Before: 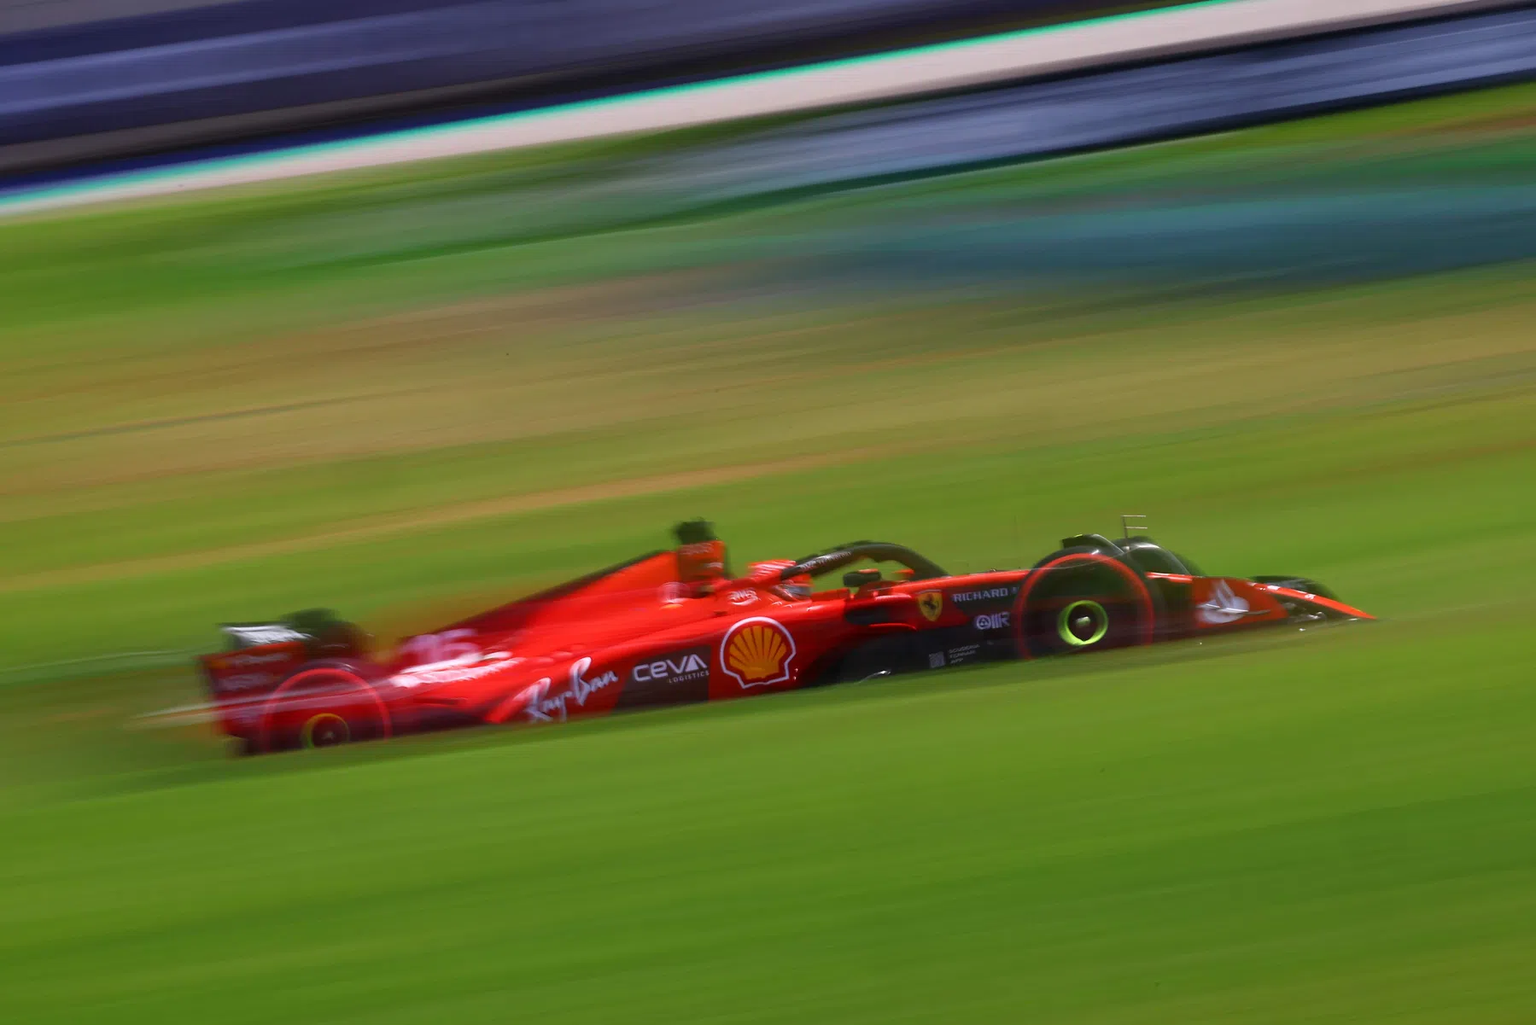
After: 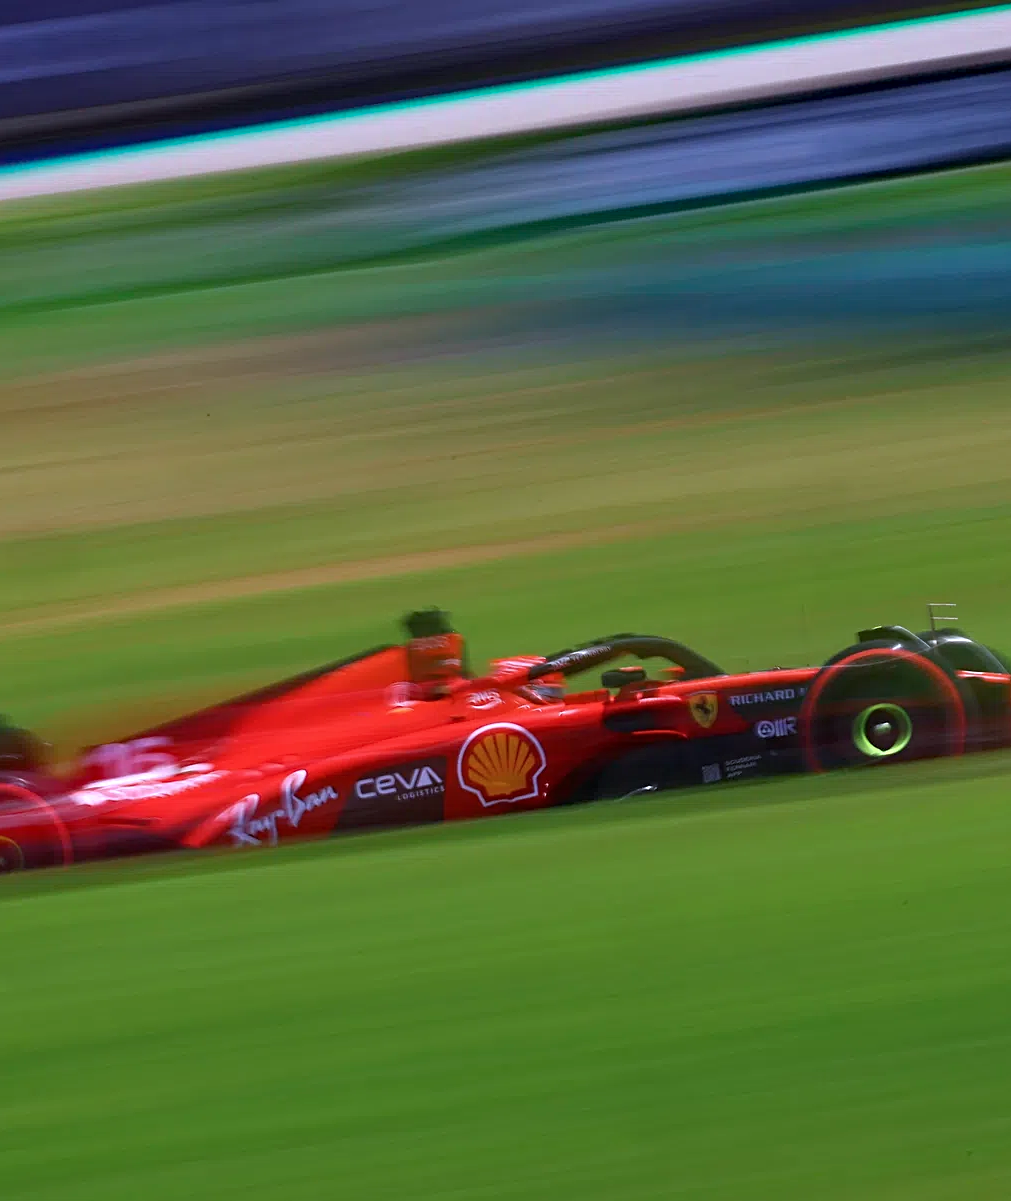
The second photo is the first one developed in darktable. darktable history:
crop: left 21.496%, right 22.254%
sharpen: radius 2.529, amount 0.323
color calibration: illuminant as shot in camera, x 0.37, y 0.382, temperature 4313.32 K
haze removal: compatibility mode true, adaptive false
